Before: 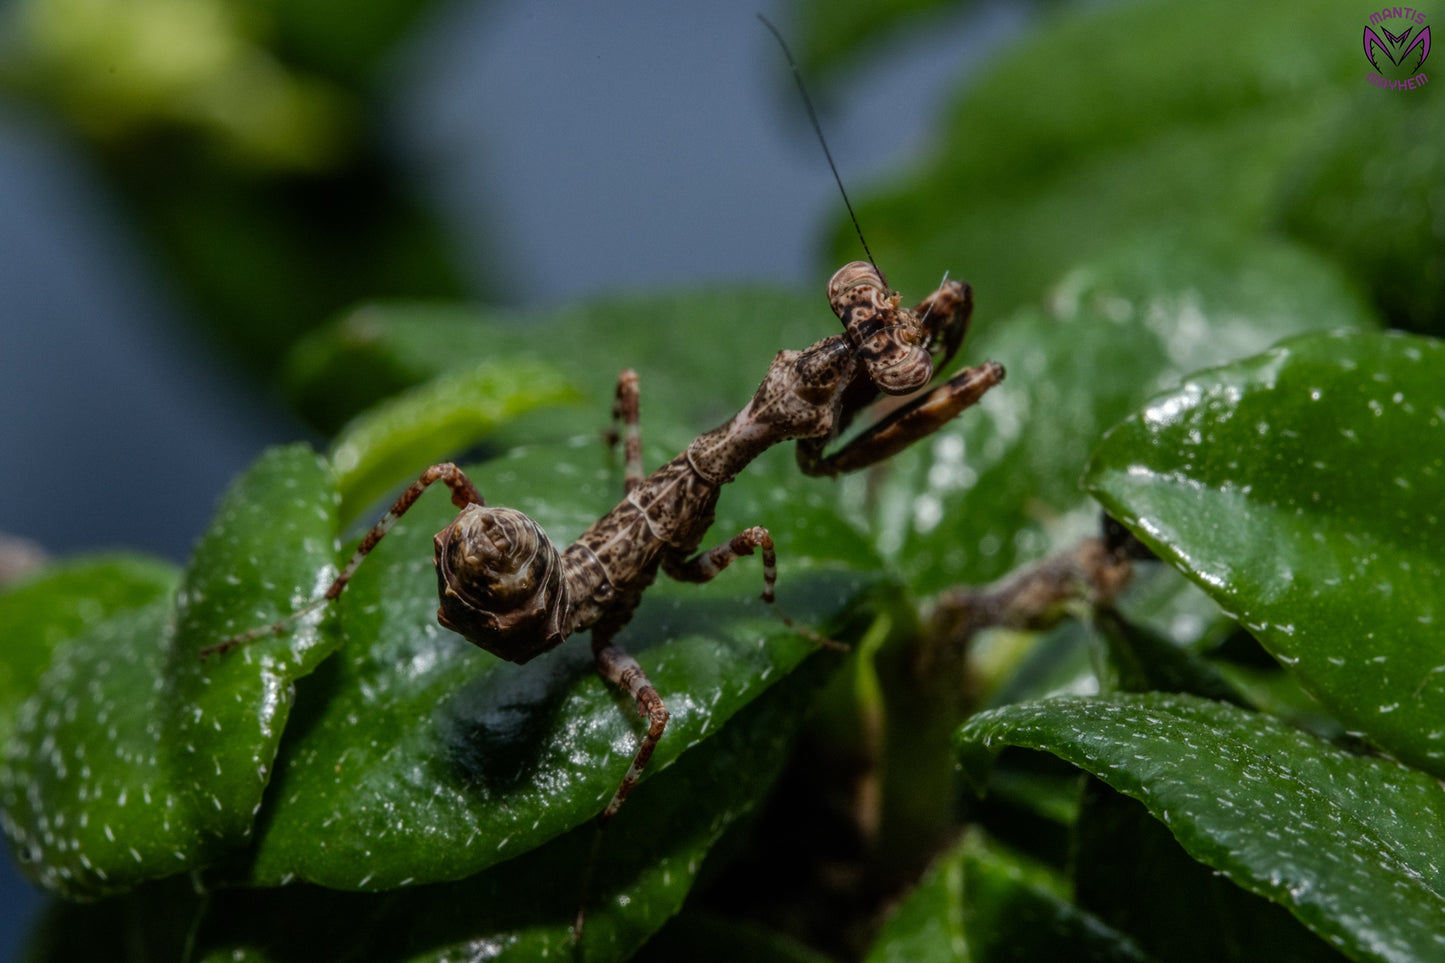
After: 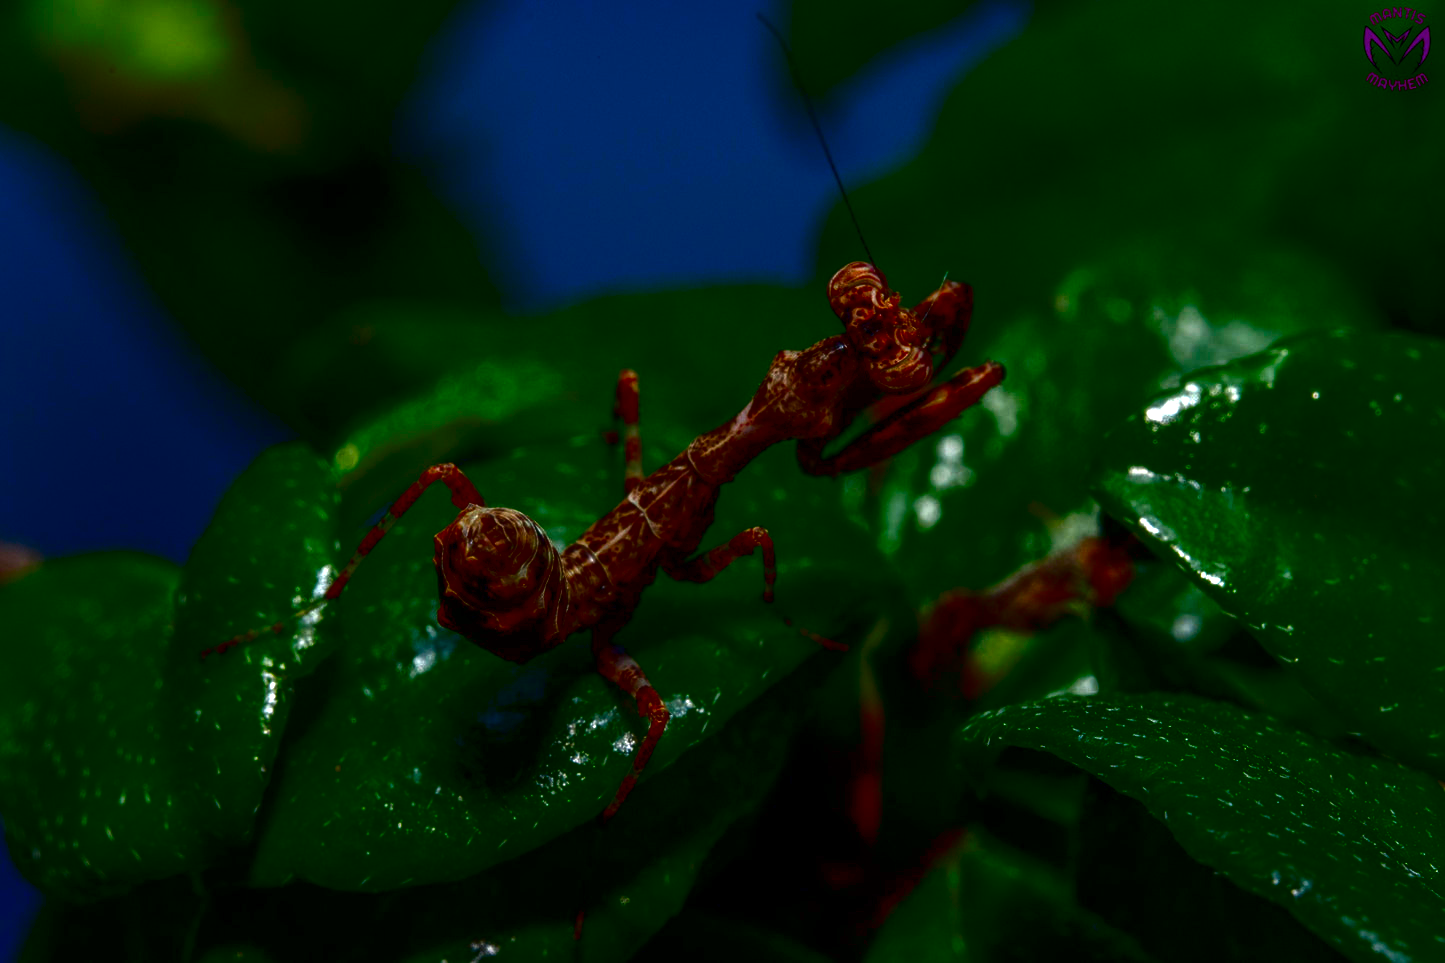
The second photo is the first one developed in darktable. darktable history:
color balance rgb: perceptual saturation grading › global saturation 20%, global vibrance 20%
contrast brightness saturation: brightness -1, saturation 1
exposure: black level correction 0, exposure 0.5 EV, compensate highlight preservation false
